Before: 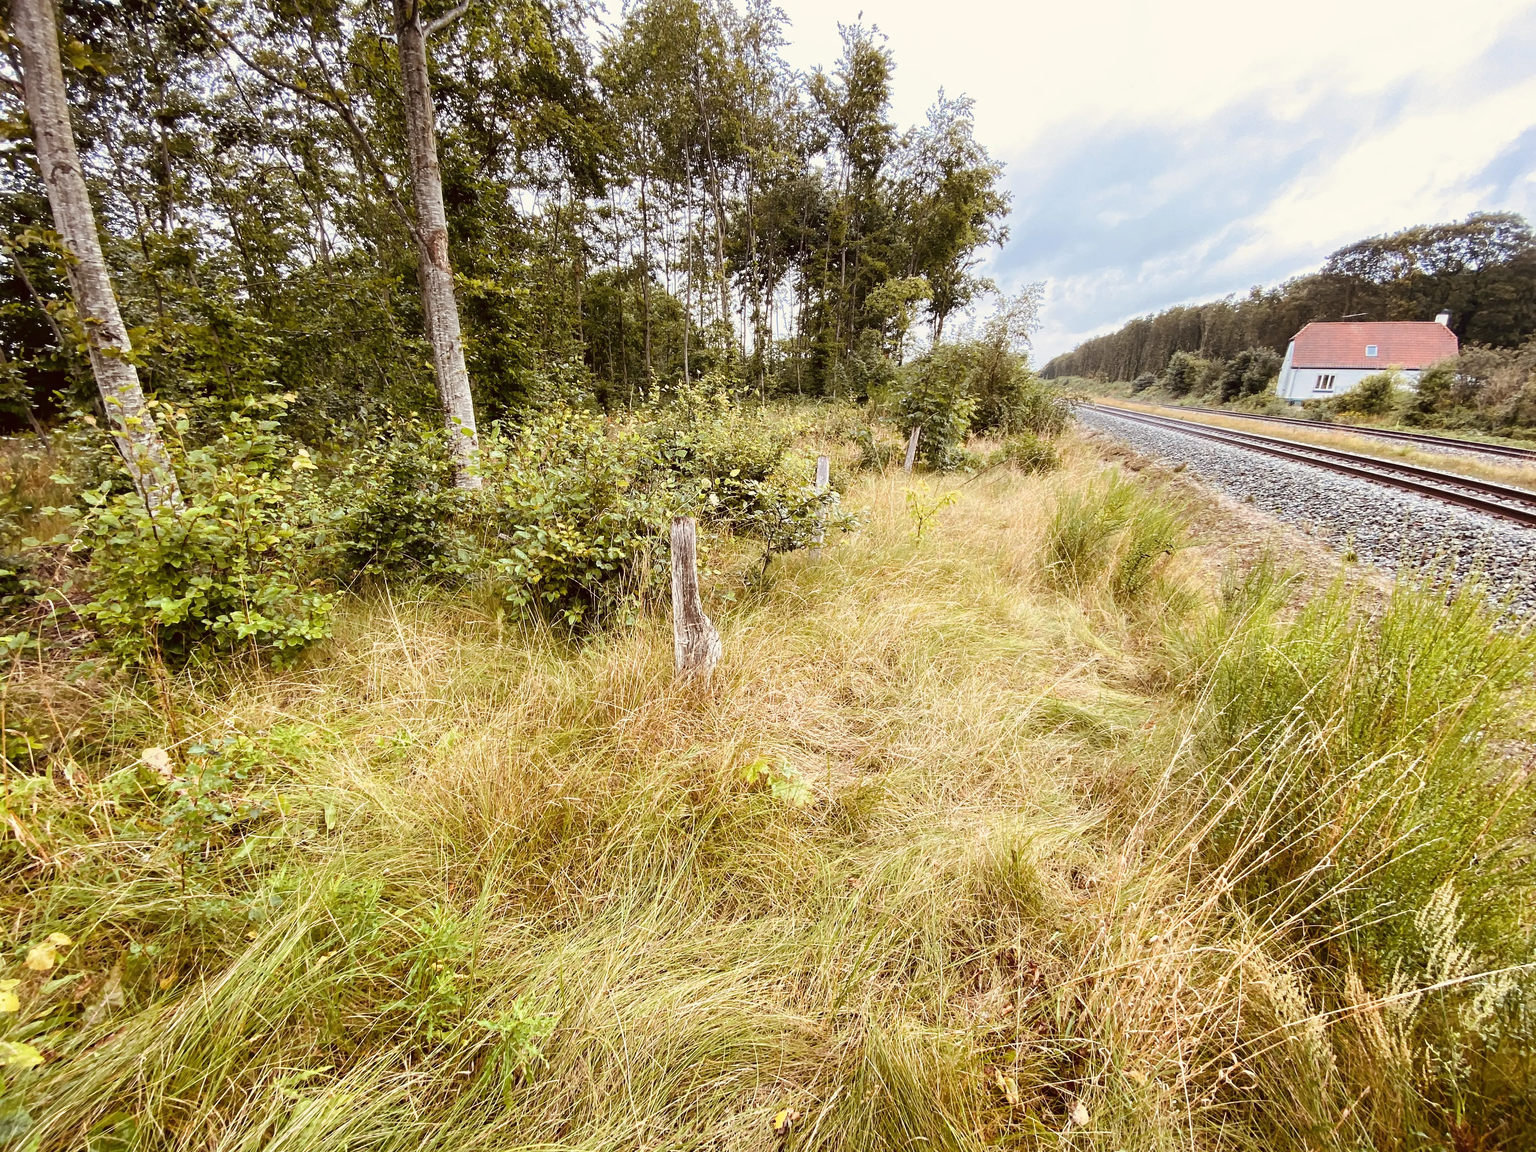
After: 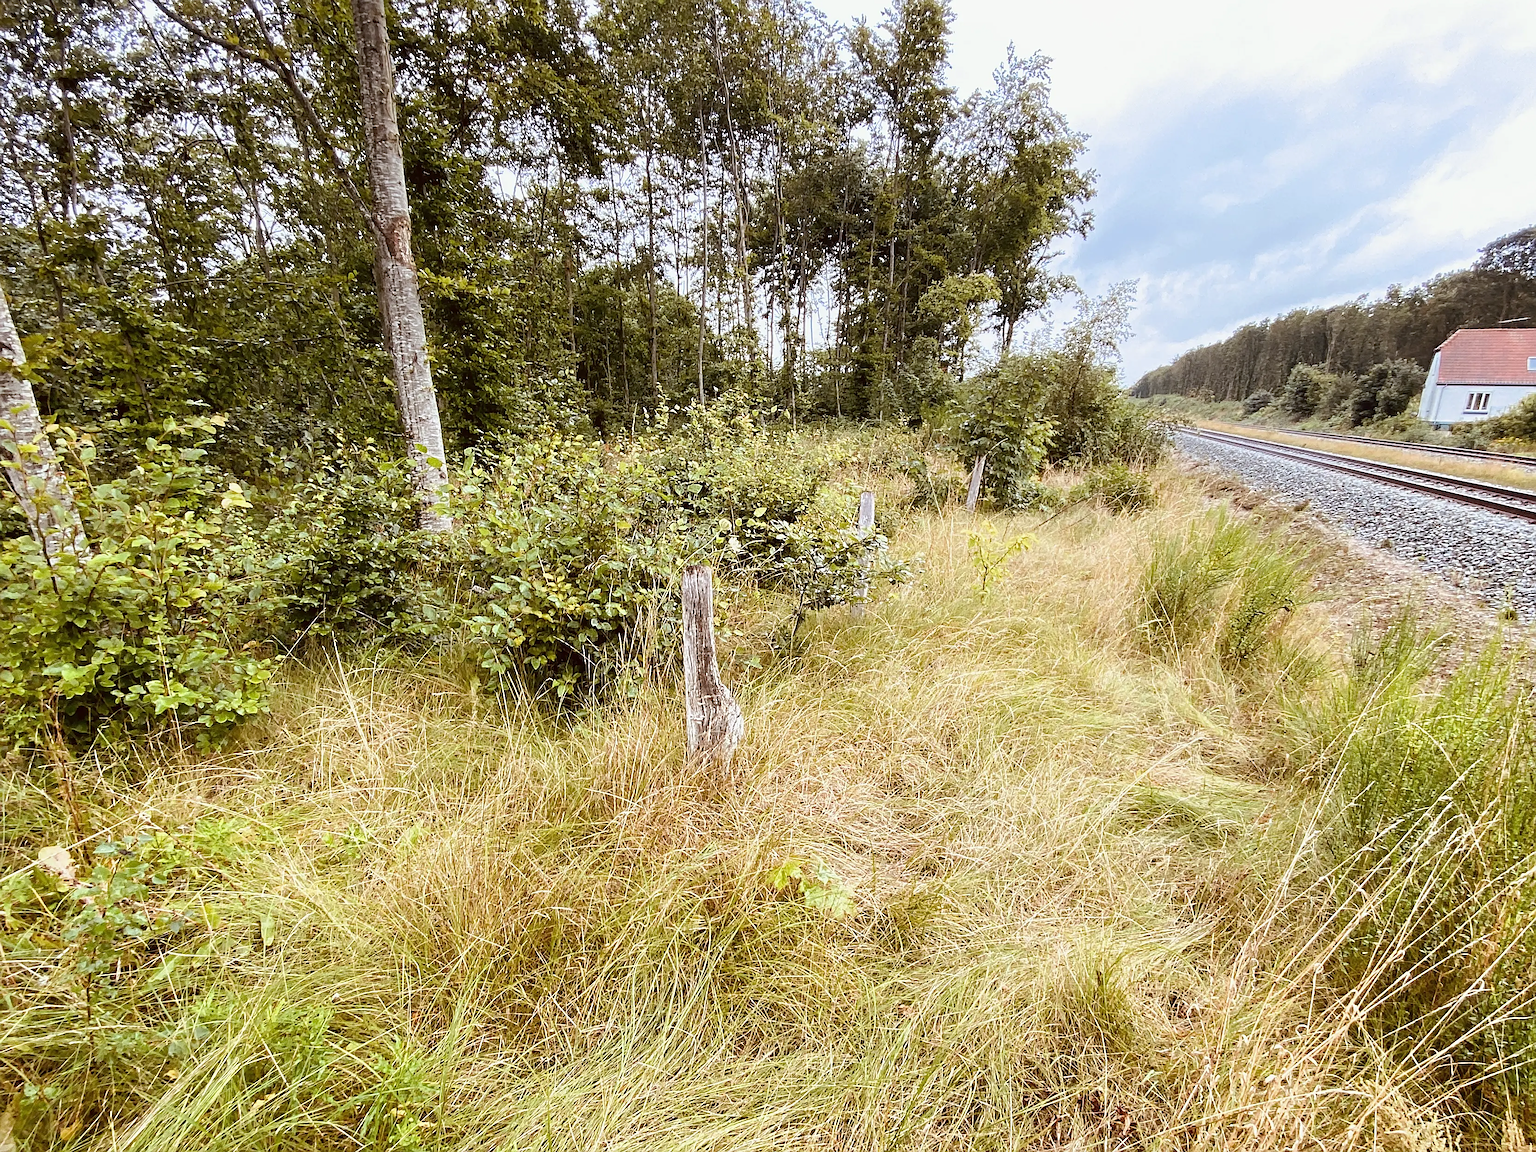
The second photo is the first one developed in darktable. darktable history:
sharpen: on, module defaults
white balance: red 0.974, blue 1.044
crop and rotate: left 7.196%, top 4.574%, right 10.605%, bottom 13.178%
